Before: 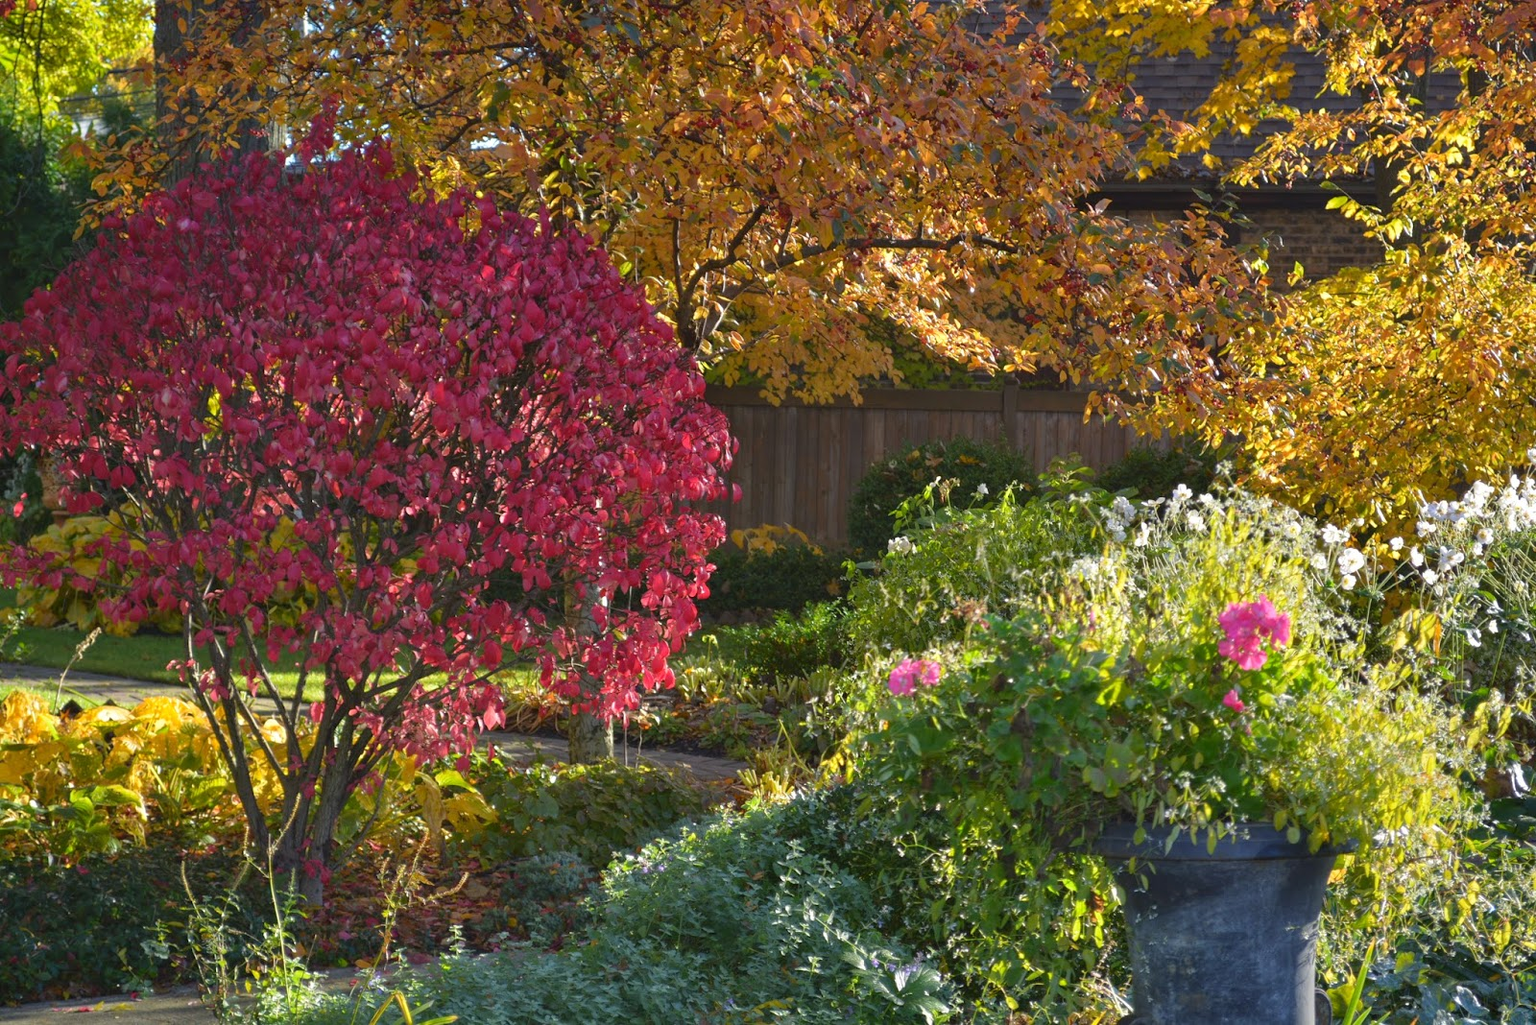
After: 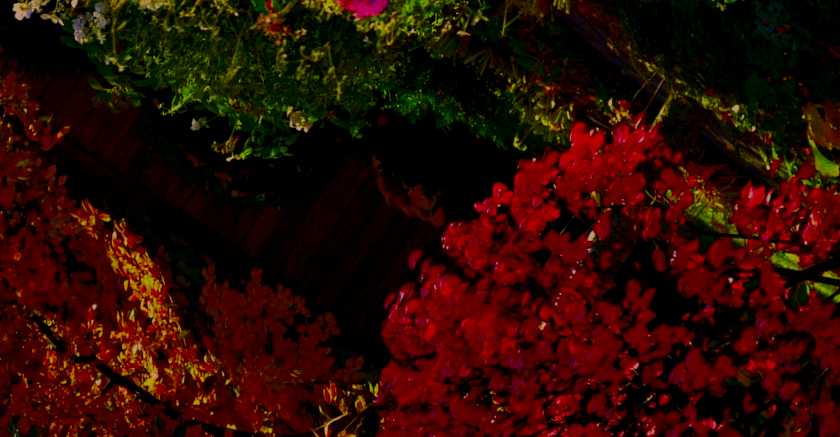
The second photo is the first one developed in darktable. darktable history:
contrast brightness saturation: brightness -0.995, saturation 0.989
color correction: highlights a* 14.78, highlights b* 31.78
crop and rotate: angle 147.78°, left 9.172%, top 15.598%, right 4.454%, bottom 17.036%
filmic rgb: black relative exposure -2.74 EV, white relative exposure 4.56 EV, hardness 1.76, contrast 1.261, color science v6 (2022)
